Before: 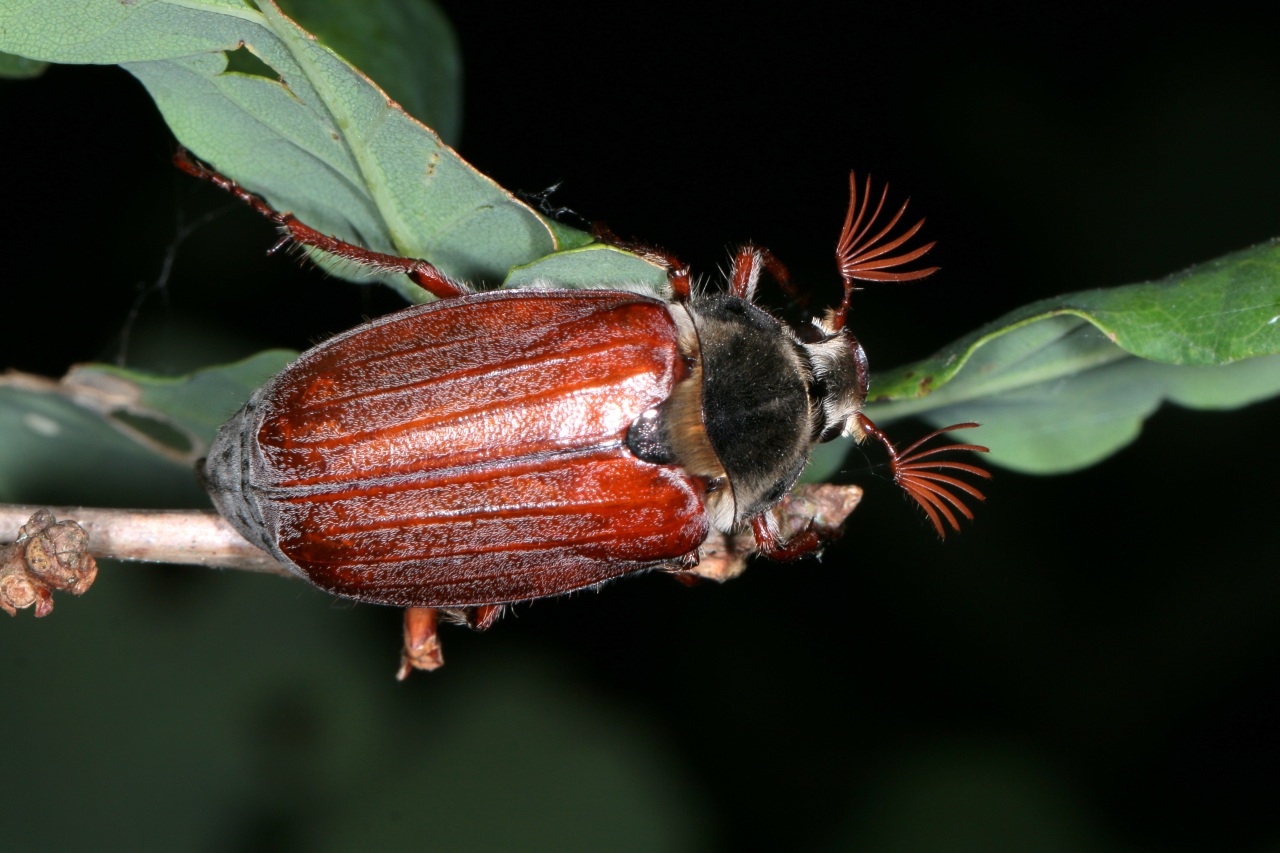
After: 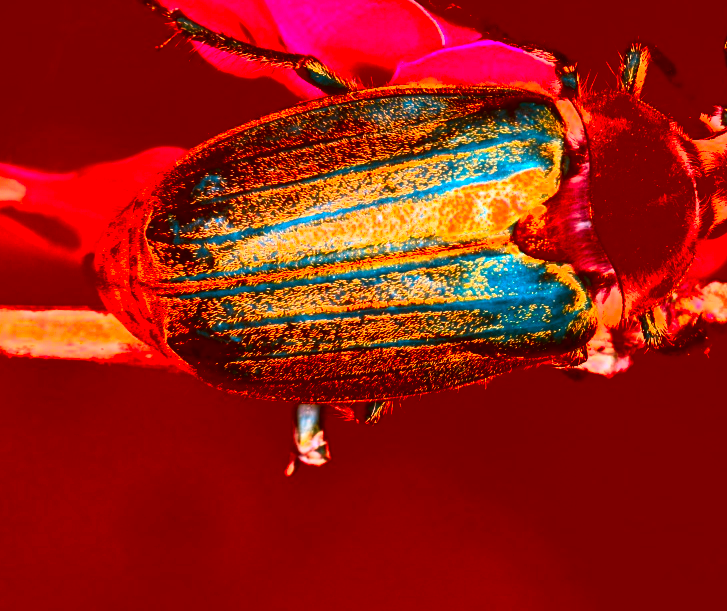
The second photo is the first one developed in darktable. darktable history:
crop: left 8.826%, top 23.999%, right 34.305%, bottom 4.311%
tone curve: curves: ch0 [(0, 0) (0.003, 0) (0.011, 0) (0.025, 0) (0.044, 0.001) (0.069, 0.003) (0.1, 0.003) (0.136, 0.006) (0.177, 0.014) (0.224, 0.056) (0.277, 0.128) (0.335, 0.218) (0.399, 0.346) (0.468, 0.512) (0.543, 0.713) (0.623, 0.898) (0.709, 0.987) (0.801, 0.99) (0.898, 0.99) (1, 1)], color space Lab, independent channels, preserve colors none
color correction: highlights a* -39.61, highlights b* -39.91, shadows a* -39.74, shadows b* -39.82, saturation -2.96
